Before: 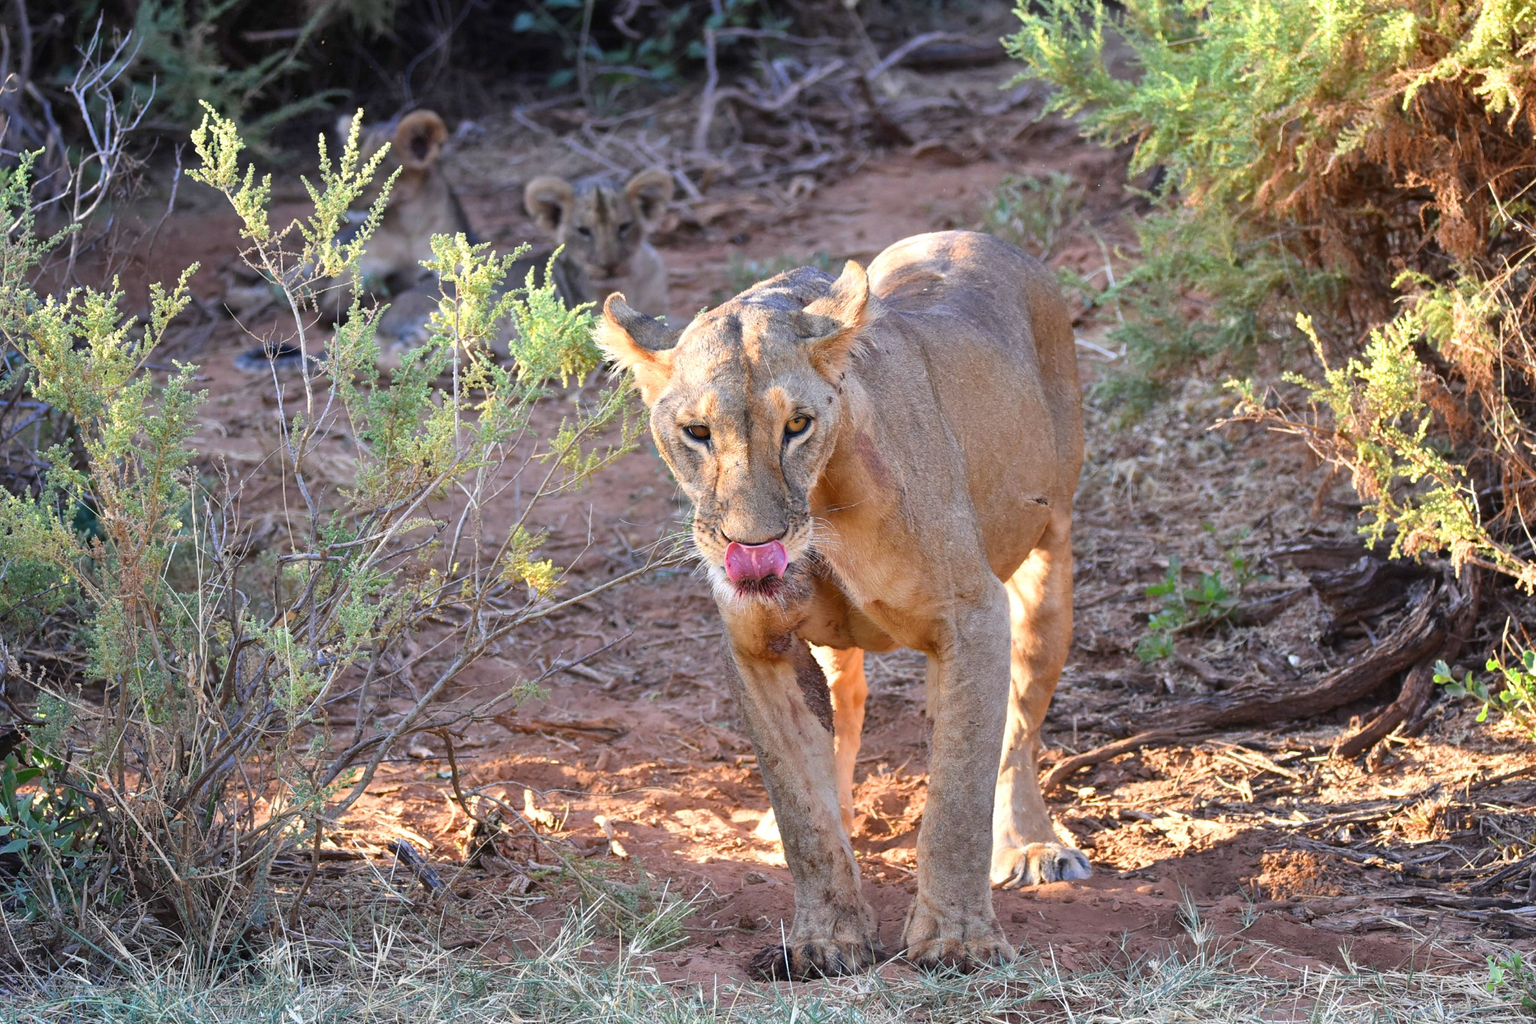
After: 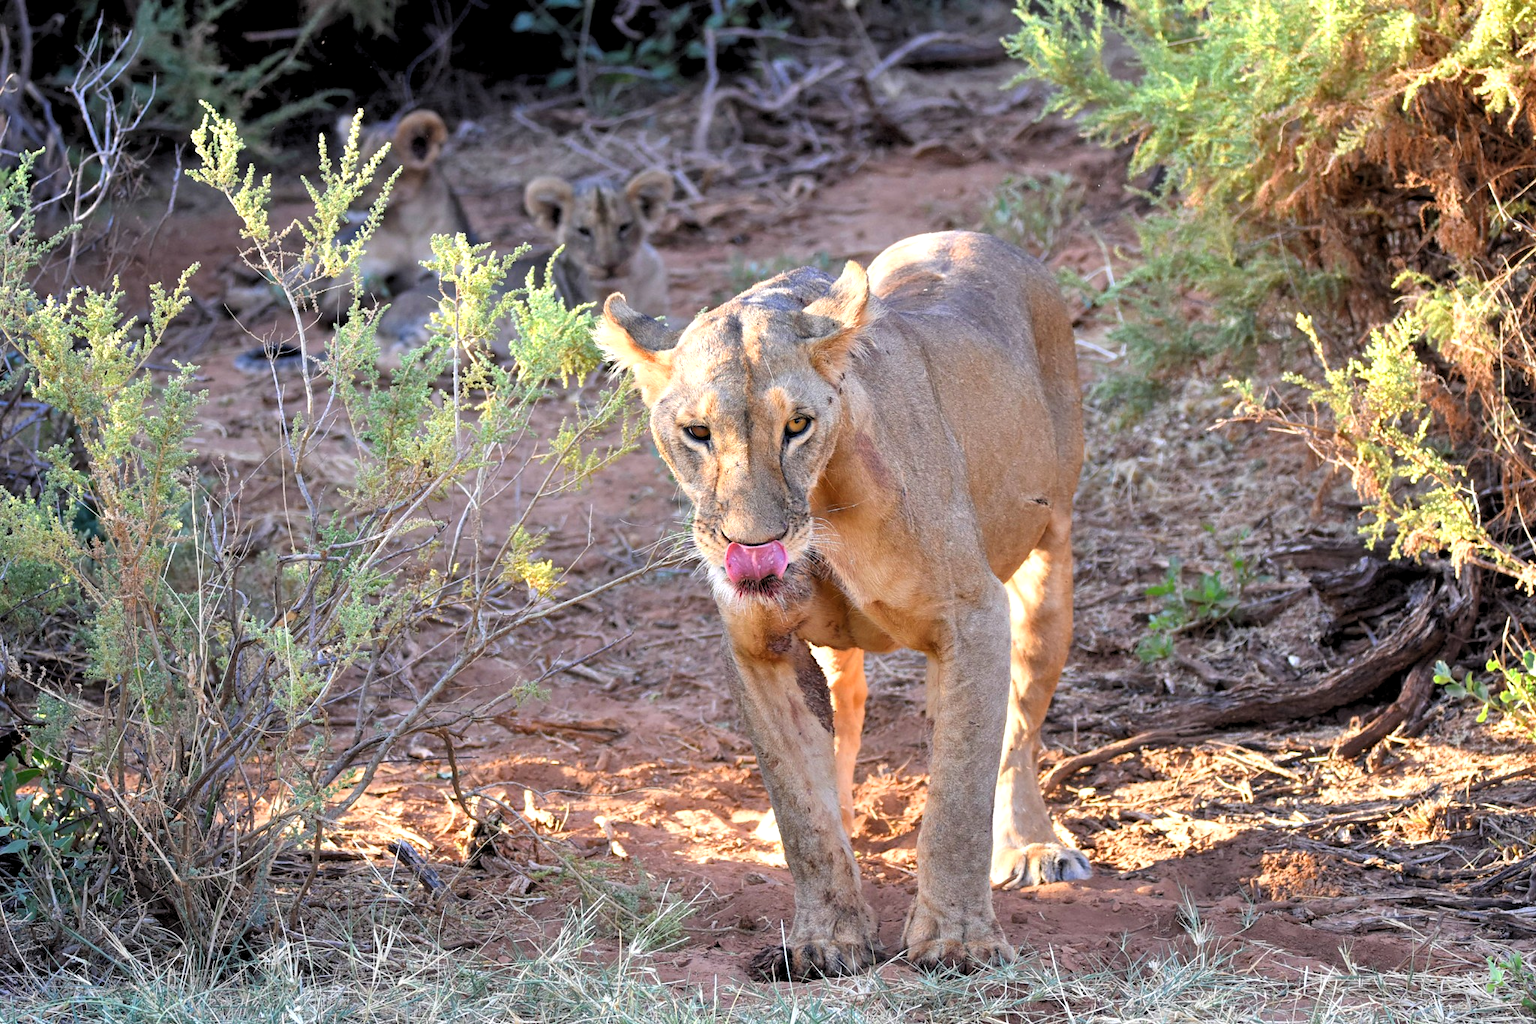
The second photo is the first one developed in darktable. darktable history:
rgb levels: levels [[0.01, 0.419, 0.839], [0, 0.5, 1], [0, 0.5, 1]]
